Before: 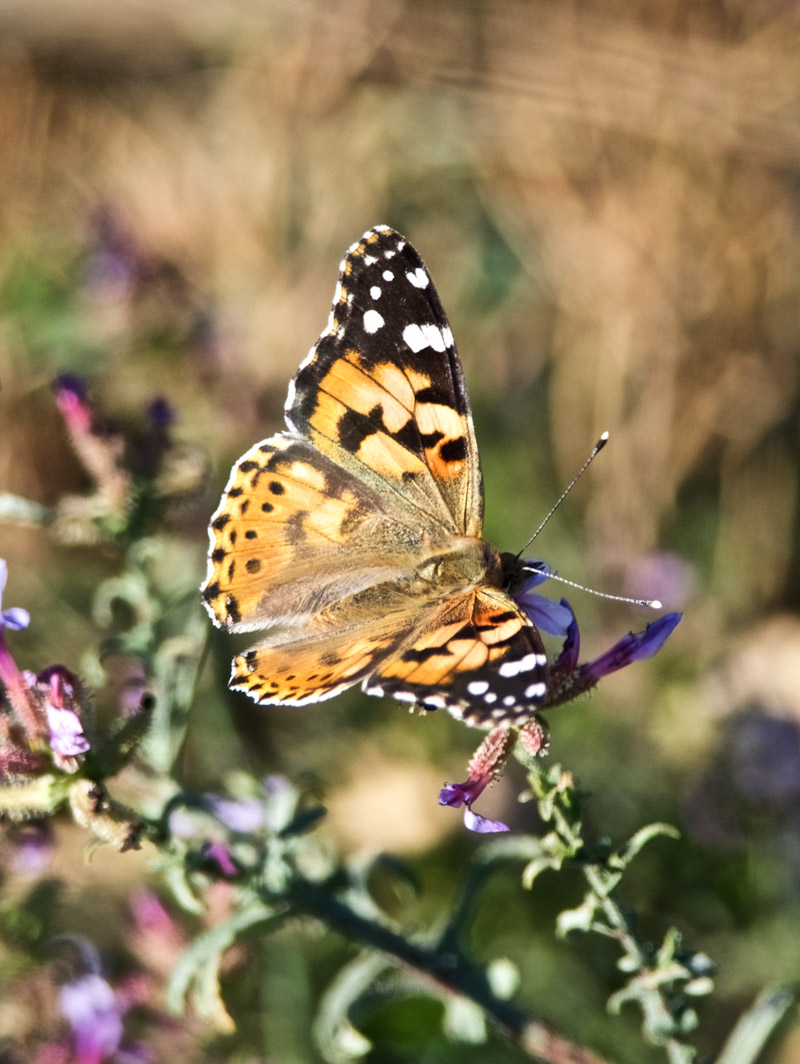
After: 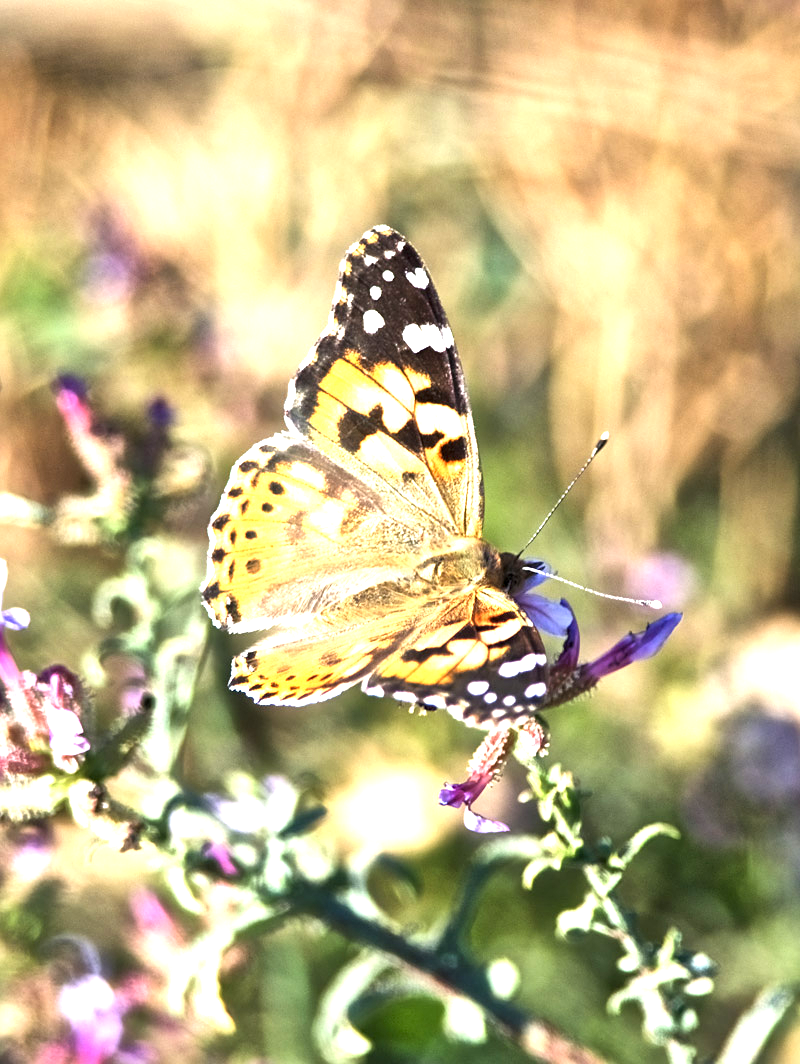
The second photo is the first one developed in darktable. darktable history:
sharpen: amount 0.215
exposure: black level correction 0, exposure 1.387 EV, compensate highlight preservation false
